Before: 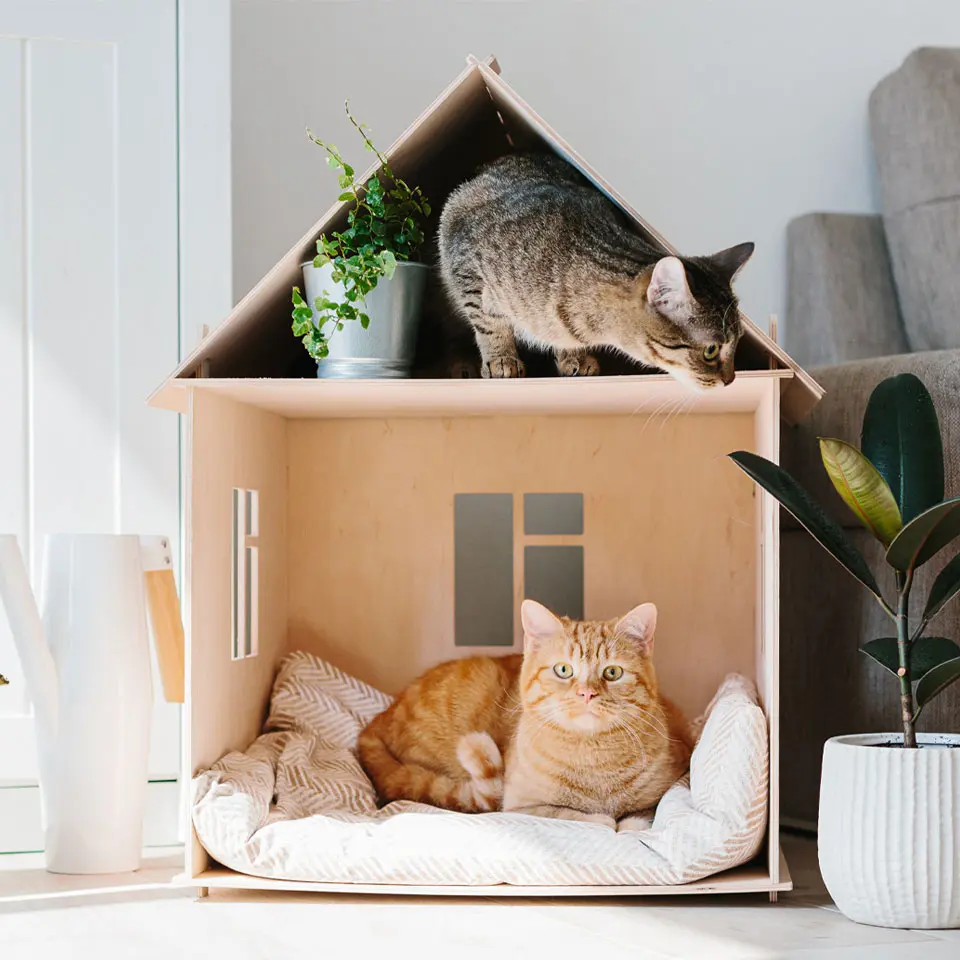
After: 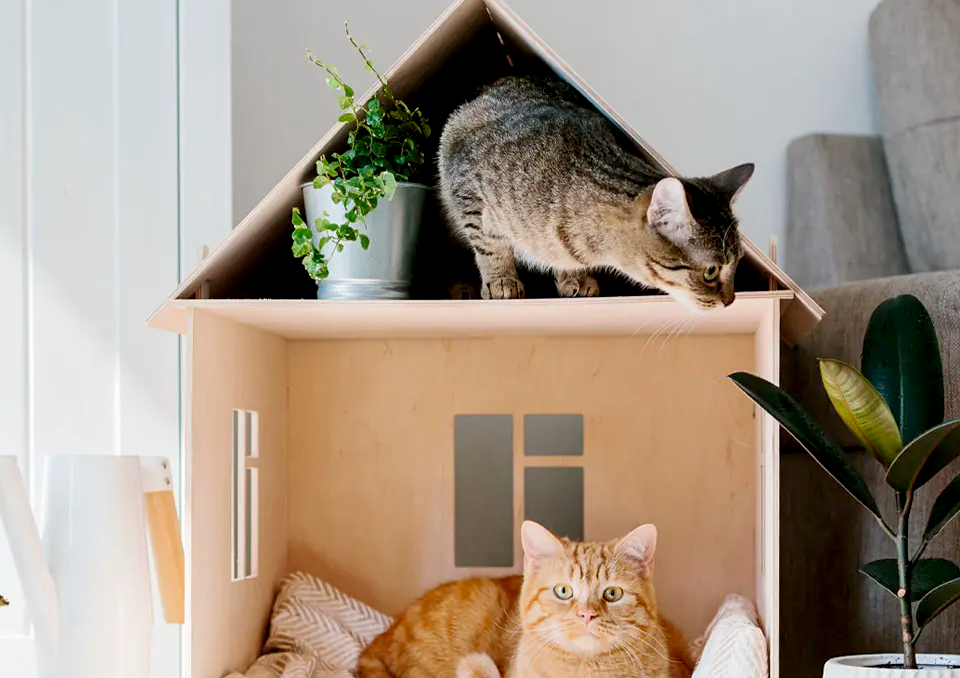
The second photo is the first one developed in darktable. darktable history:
exposure: black level correction 0.009, exposure 0.014 EV, compensate highlight preservation false
crop and rotate: top 8.293%, bottom 20.996%
